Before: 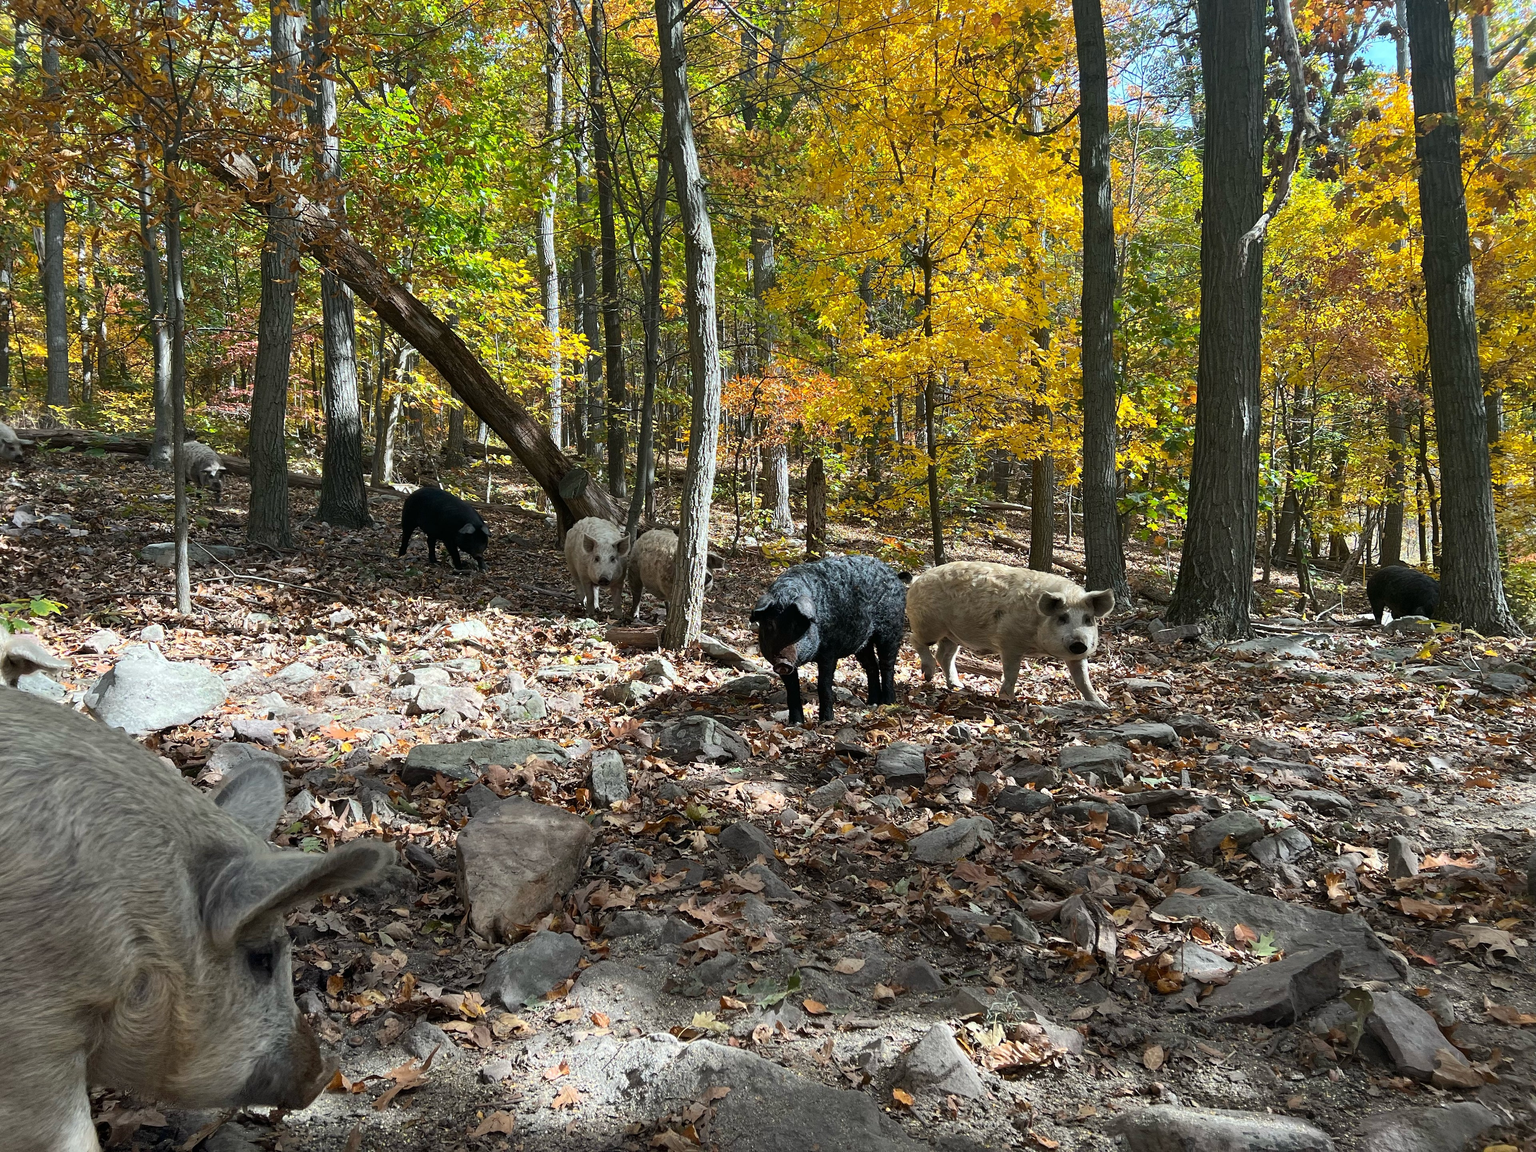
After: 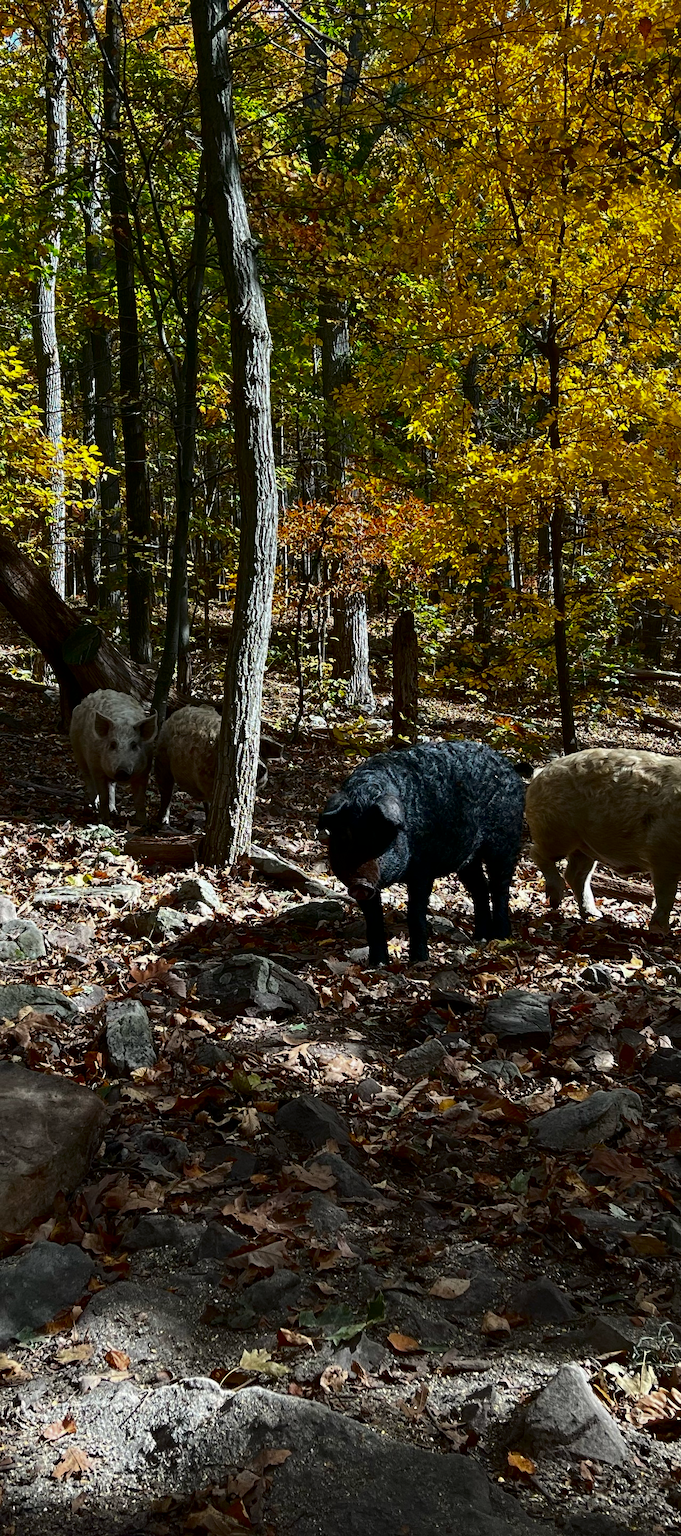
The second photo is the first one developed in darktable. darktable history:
contrast brightness saturation: brightness -0.52
crop: left 33.36%, right 33.36%
